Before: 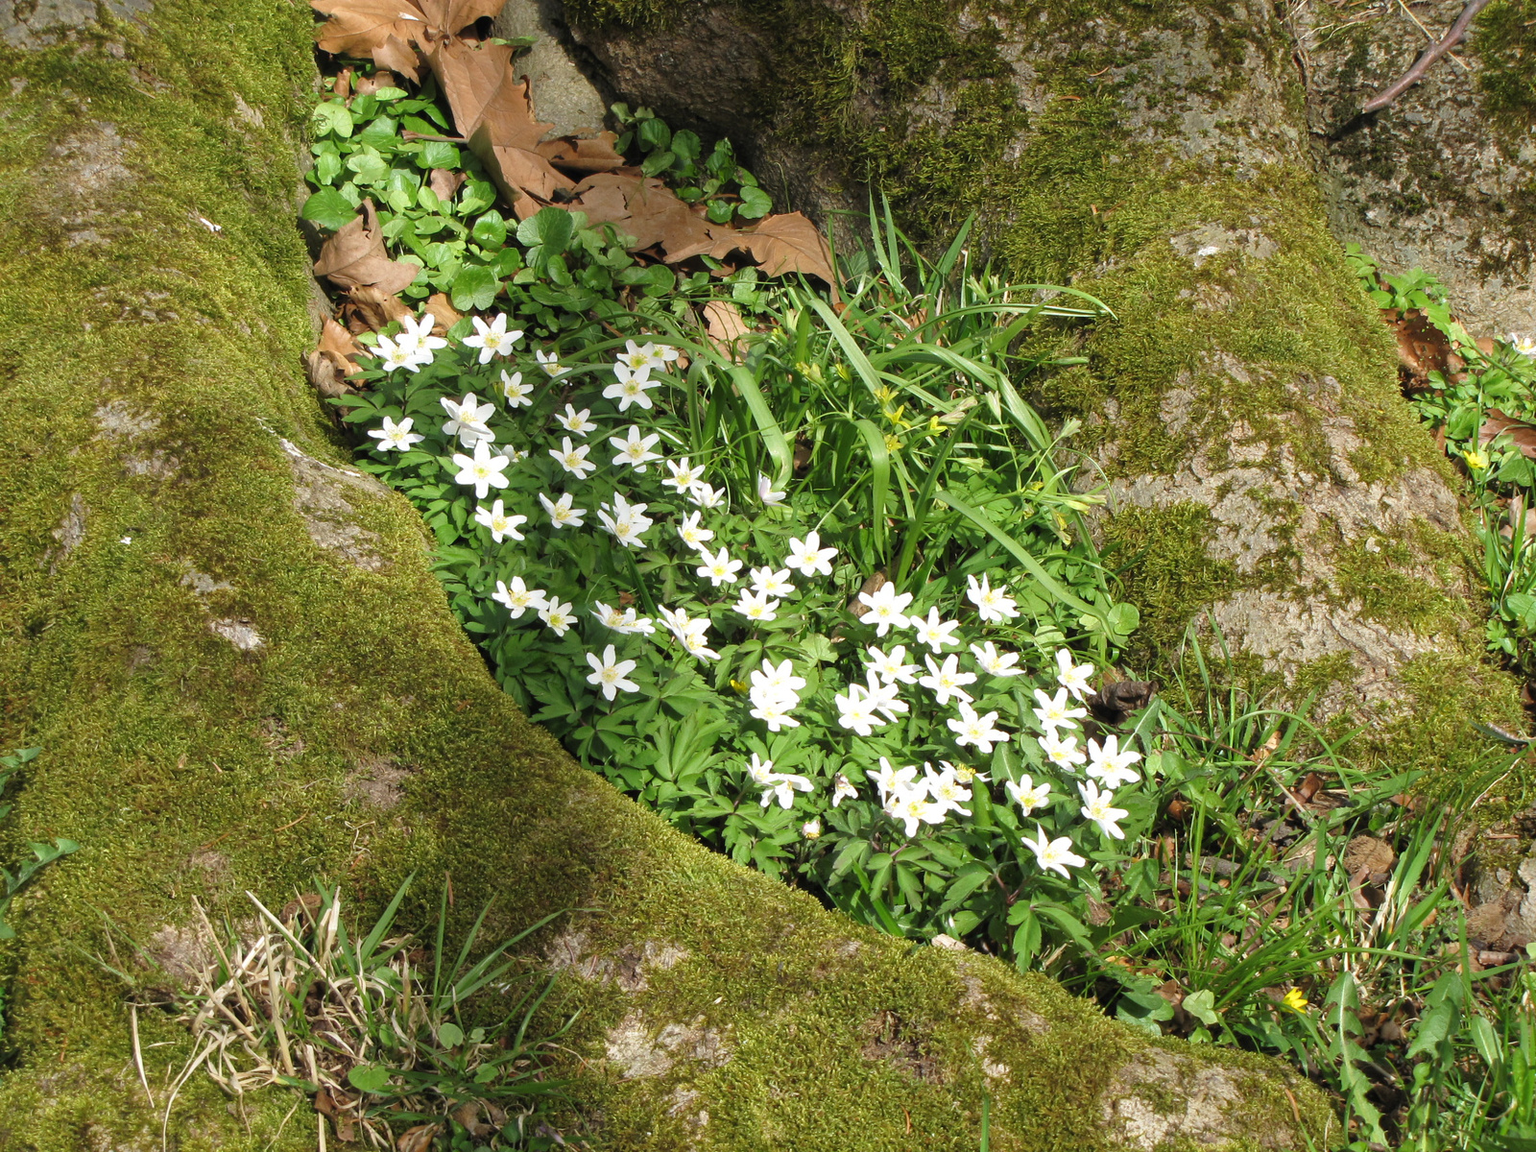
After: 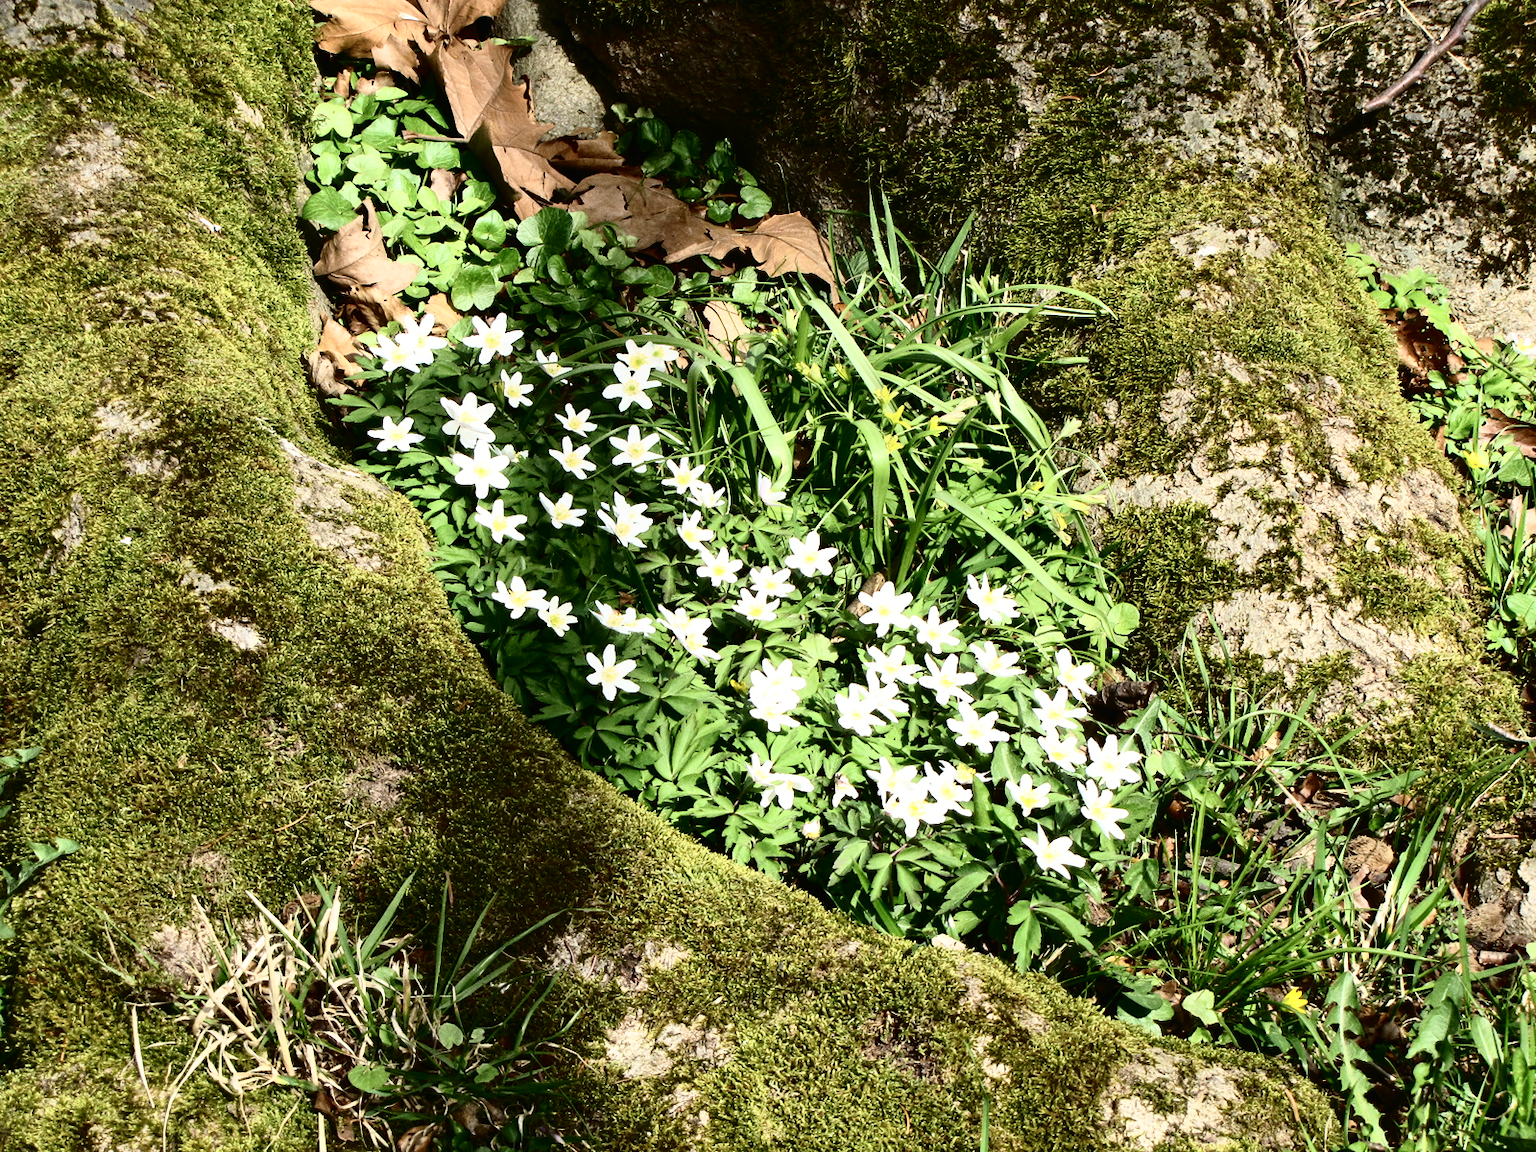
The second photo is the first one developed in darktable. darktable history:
exposure: compensate exposure bias true, compensate highlight preservation false
tone curve: curves: ch0 [(0, 0) (0.003, 0.01) (0.011, 0.01) (0.025, 0.011) (0.044, 0.014) (0.069, 0.018) (0.1, 0.022) (0.136, 0.026) (0.177, 0.035) (0.224, 0.051) (0.277, 0.085) (0.335, 0.158) (0.399, 0.299) (0.468, 0.457) (0.543, 0.634) (0.623, 0.801) (0.709, 0.904) (0.801, 0.963) (0.898, 0.986) (1, 1)], color space Lab, independent channels, preserve colors none
